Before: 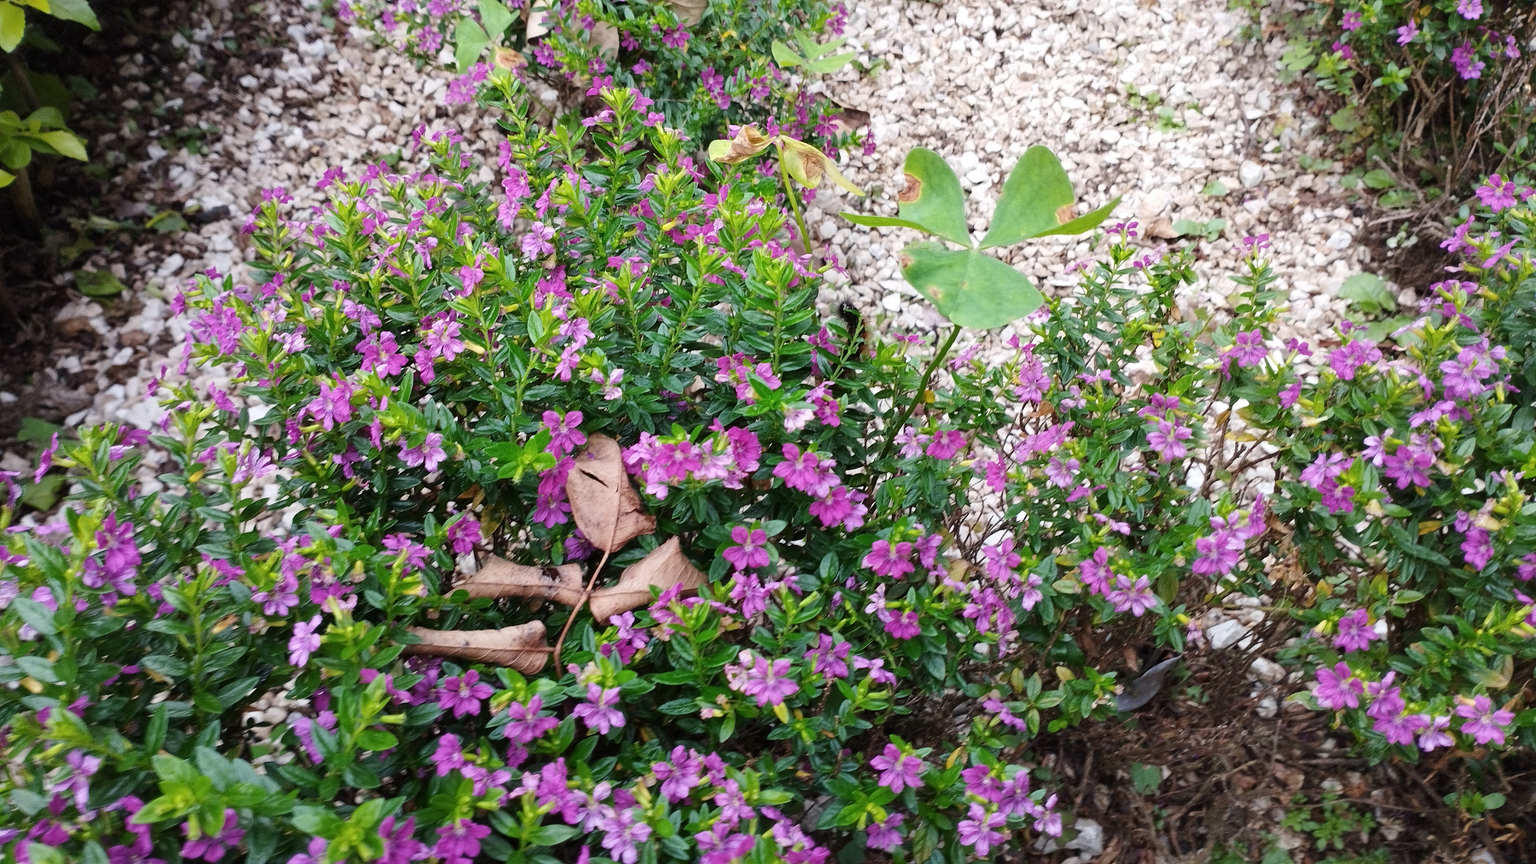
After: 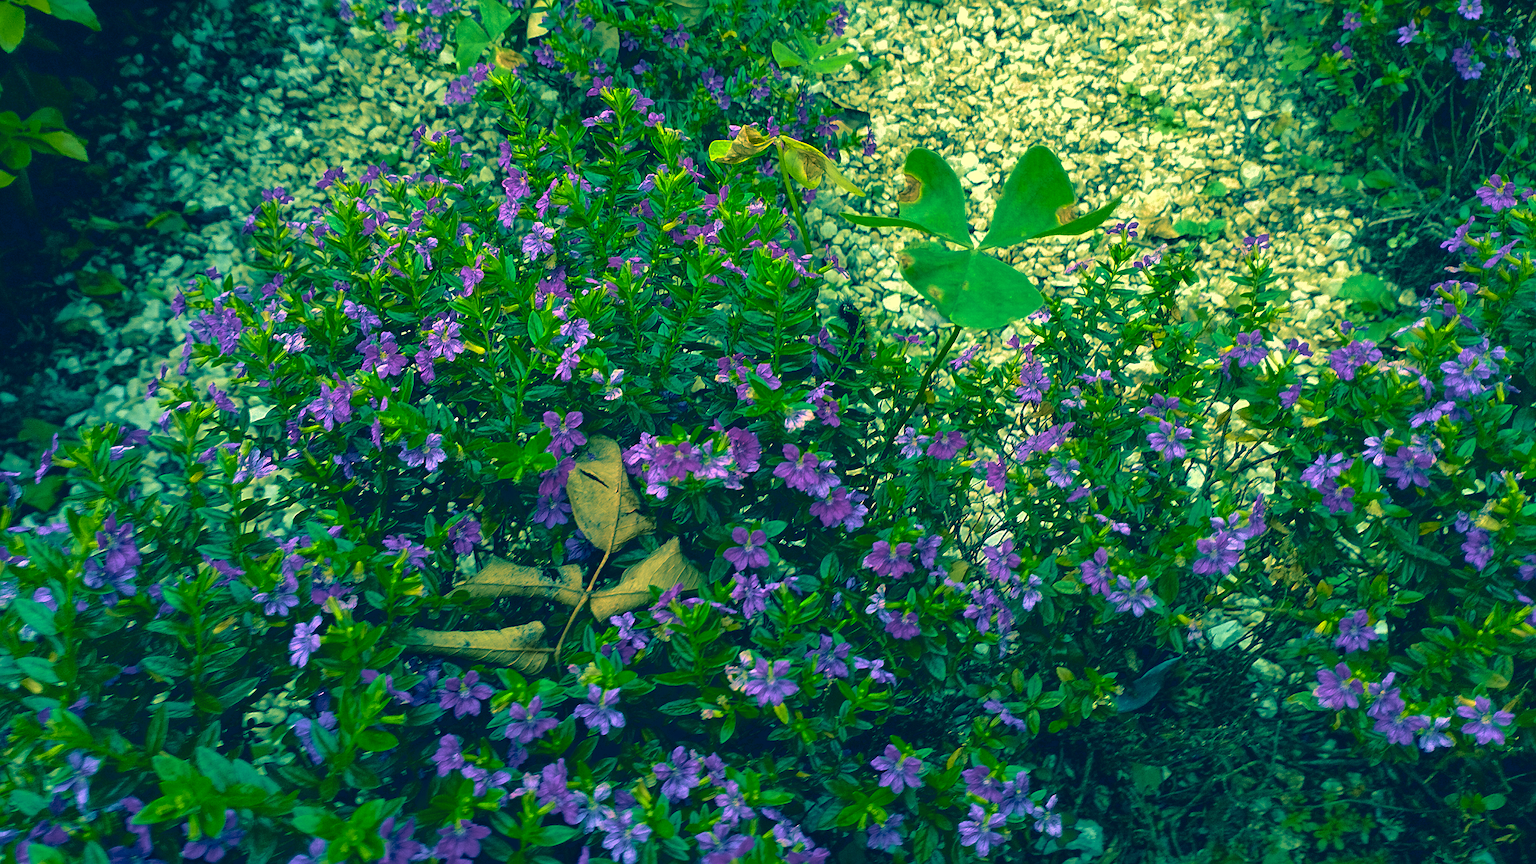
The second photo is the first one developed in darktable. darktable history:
sharpen: radius 3.108
color balance rgb: shadows lift › luminance 0.926%, shadows lift › chroma 0.128%, shadows lift › hue 22.71°, perceptual saturation grading › global saturation 24.983%, global vibrance 15.104%
base curve: curves: ch0 [(0, 0) (0.826, 0.587) (1, 1)], preserve colors none
color correction: highlights a* -15.5, highlights b* 39.76, shadows a* -39.49, shadows b* -26.82
local contrast: on, module defaults
velvia: strength 73.54%
contrast brightness saturation: contrast -0.017, brightness -0.014, saturation 0.035
